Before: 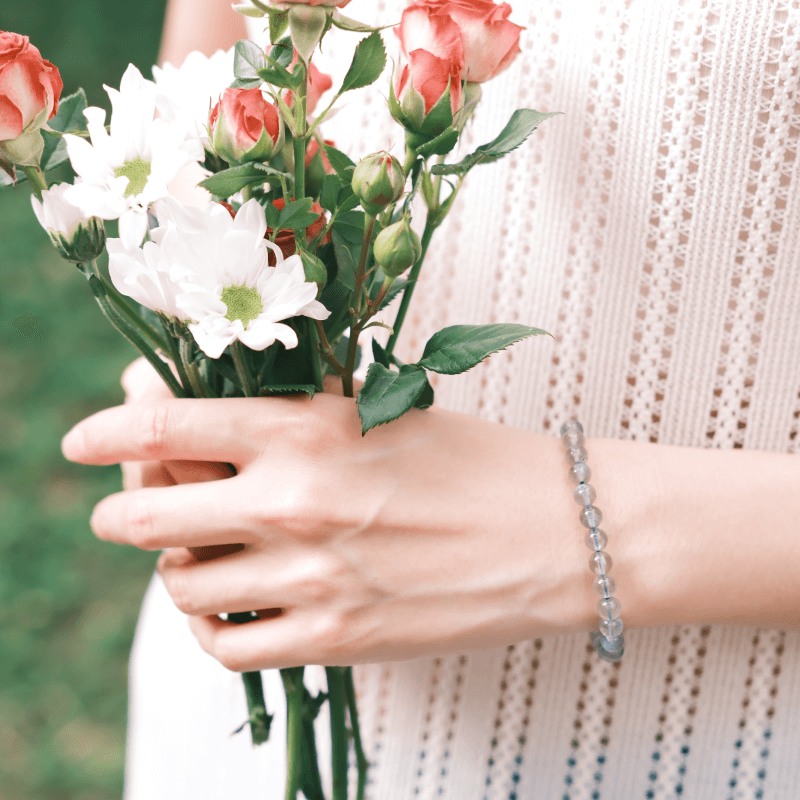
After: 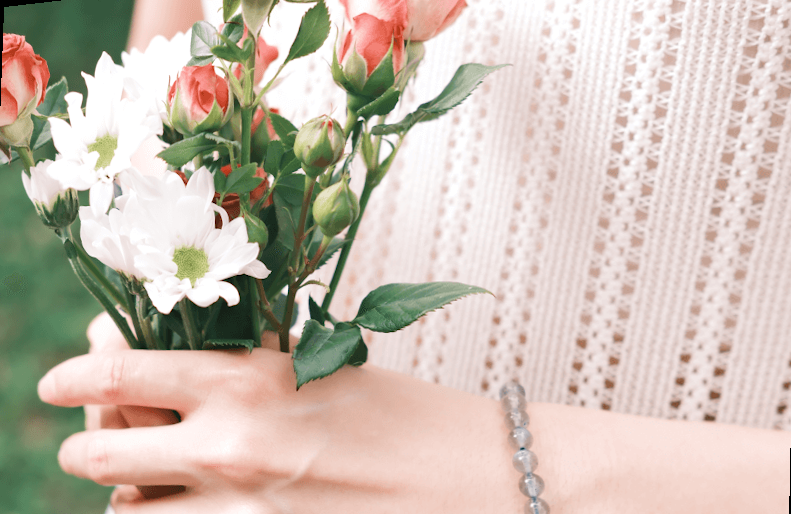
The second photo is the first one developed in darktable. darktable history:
crop: bottom 24.988%
rotate and perspective: rotation 1.69°, lens shift (vertical) -0.023, lens shift (horizontal) -0.291, crop left 0.025, crop right 0.988, crop top 0.092, crop bottom 0.842
